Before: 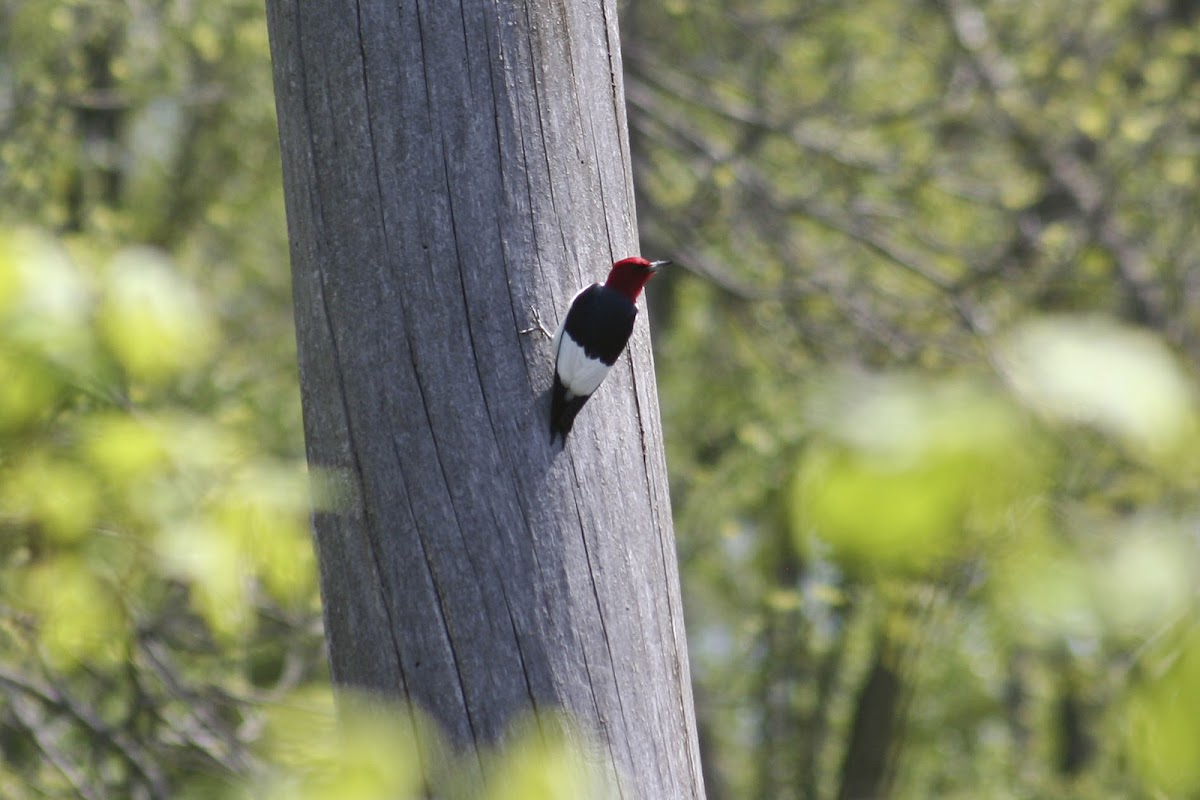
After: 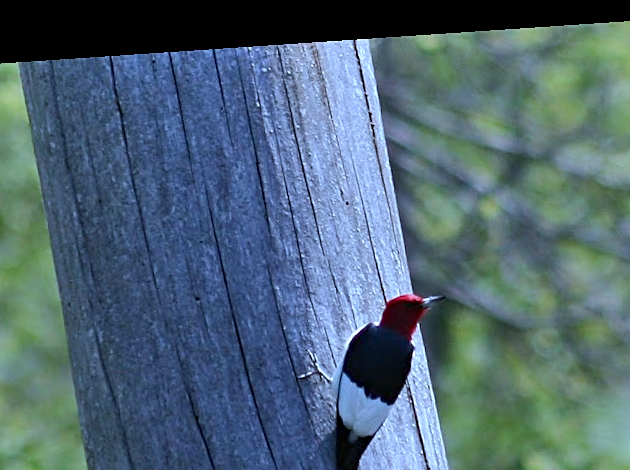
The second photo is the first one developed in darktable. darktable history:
white balance: red 0.871, blue 1.249
crop: left 19.556%, right 30.401%, bottom 46.458%
tone equalizer: on, module defaults
sharpen: on, module defaults
shadows and highlights: radius 133.83, soften with gaussian
rotate and perspective: rotation -4.2°, shear 0.006, automatic cropping off
haze removal: compatibility mode true, adaptive false
